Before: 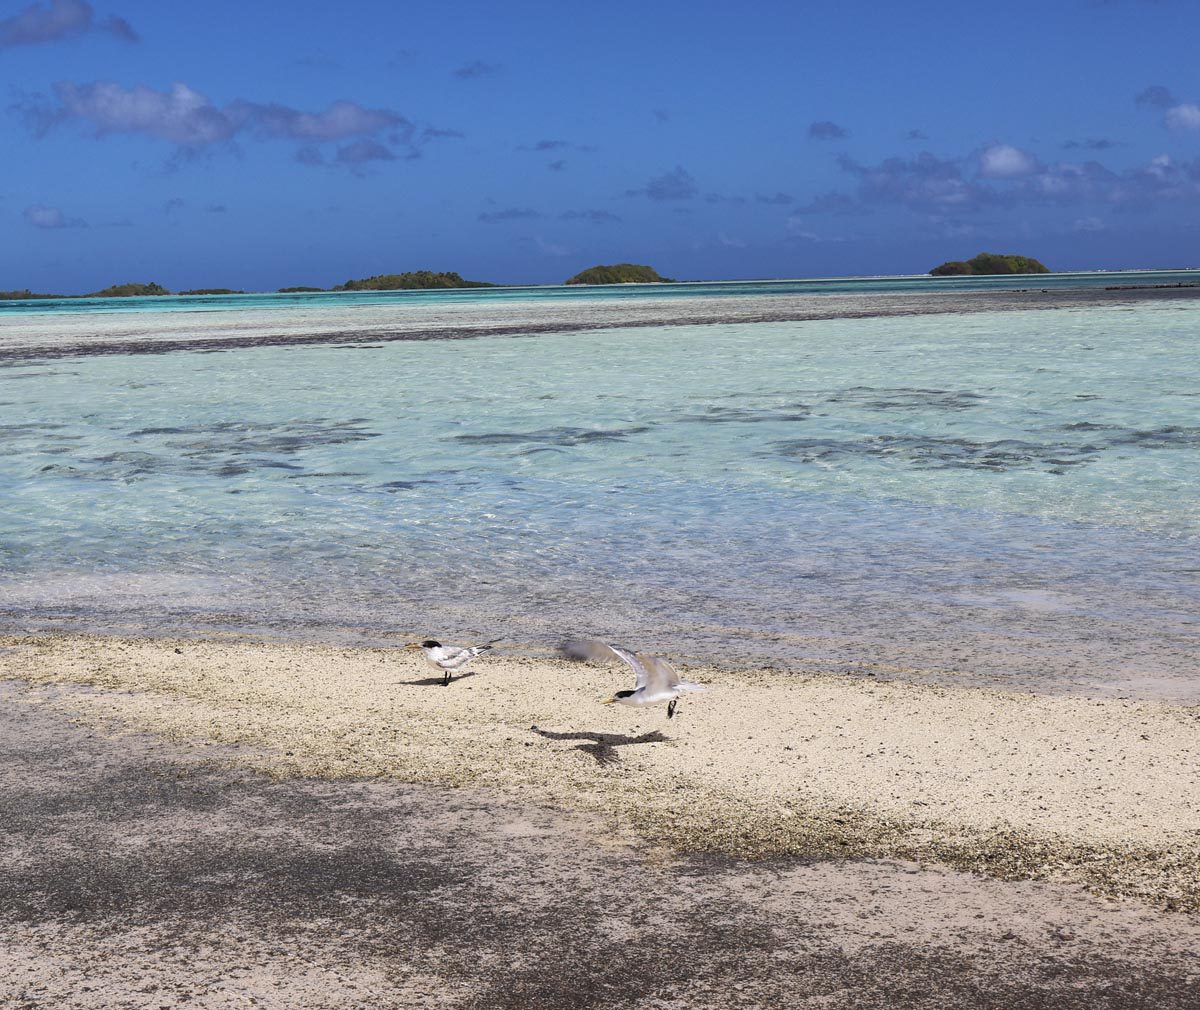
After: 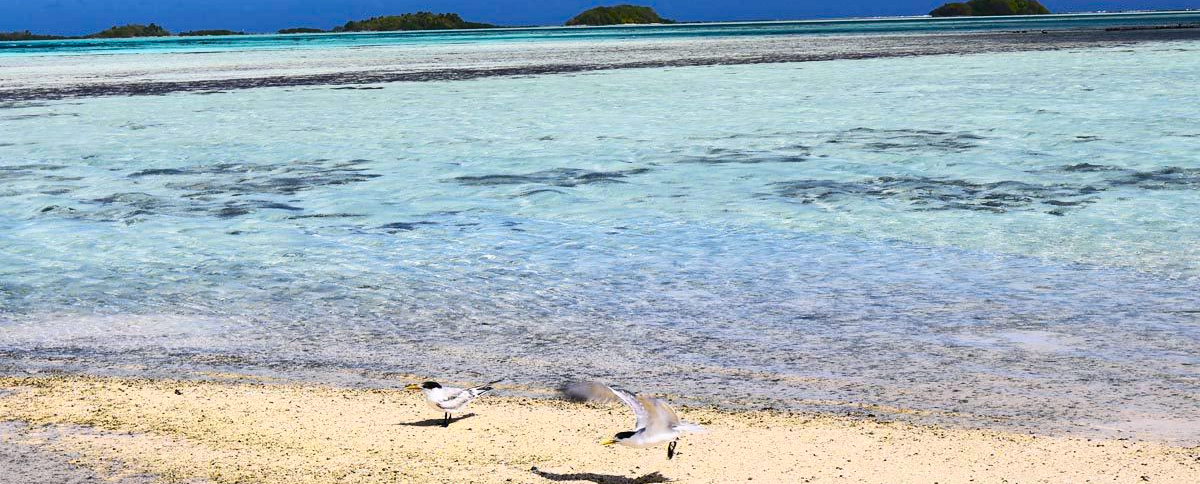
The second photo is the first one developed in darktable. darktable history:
color zones: curves: ch0 [(0.224, 0.526) (0.75, 0.5)]; ch1 [(0.055, 0.526) (0.224, 0.761) (0.377, 0.526) (0.75, 0.5)]
color balance rgb: power › chroma 0.524%, power › hue 214.85°, linear chroma grading › global chroma 0.857%, perceptual saturation grading › global saturation 31.041%, global vibrance 14.311%
contrast brightness saturation: contrast 0.273
crop and rotate: top 25.735%, bottom 26.245%
